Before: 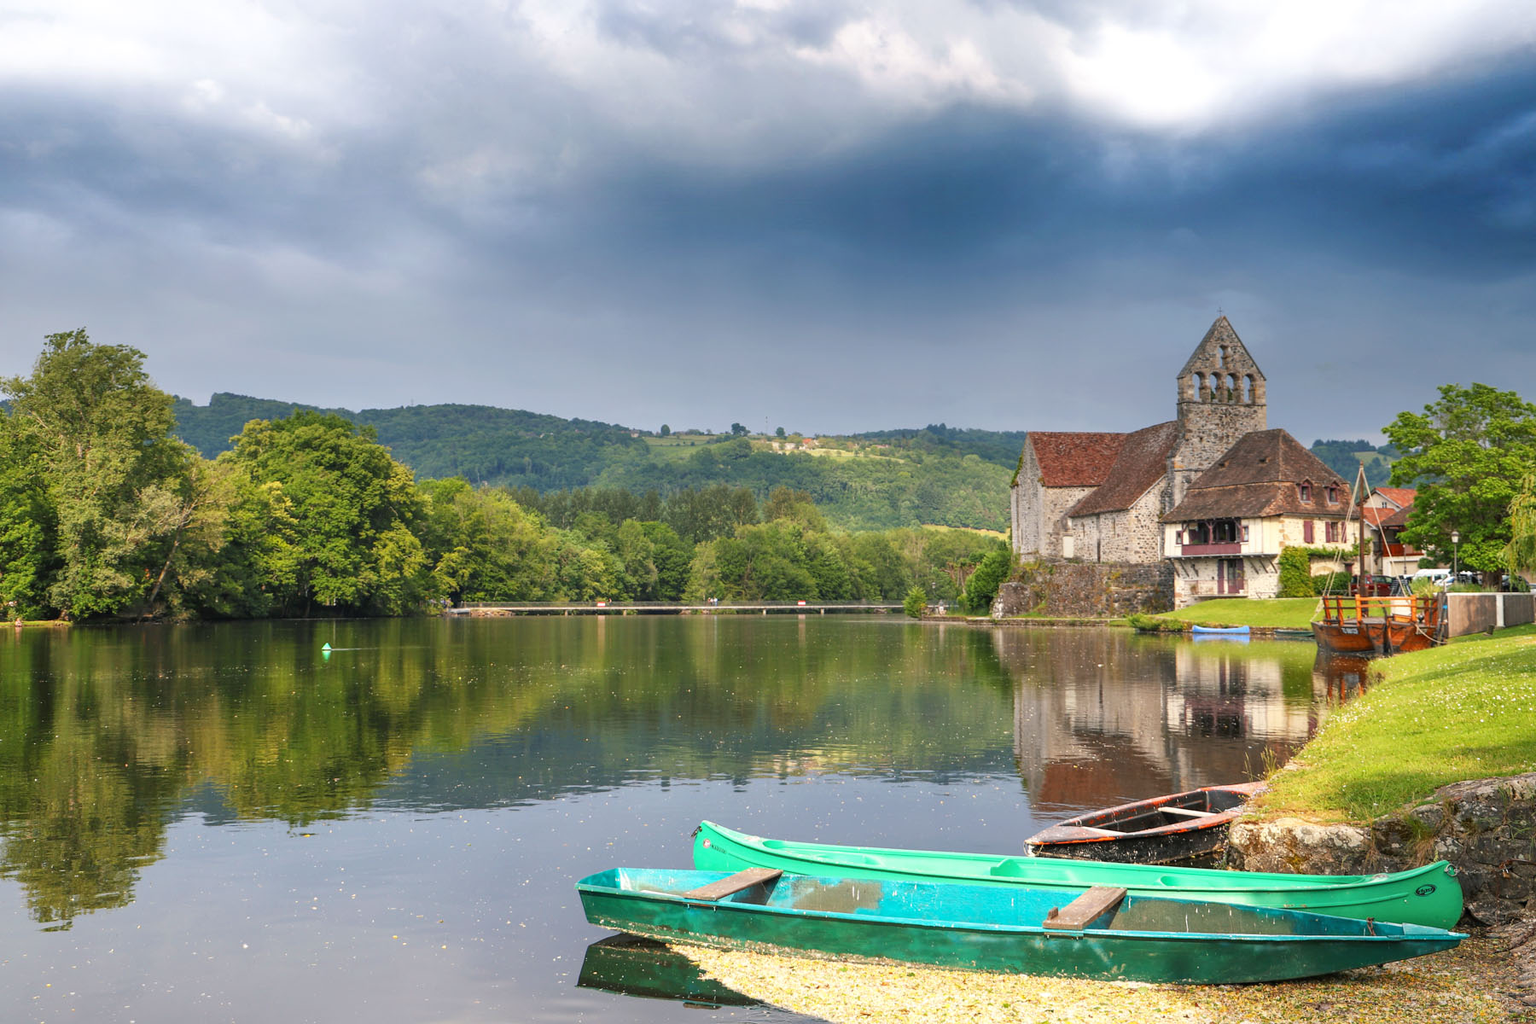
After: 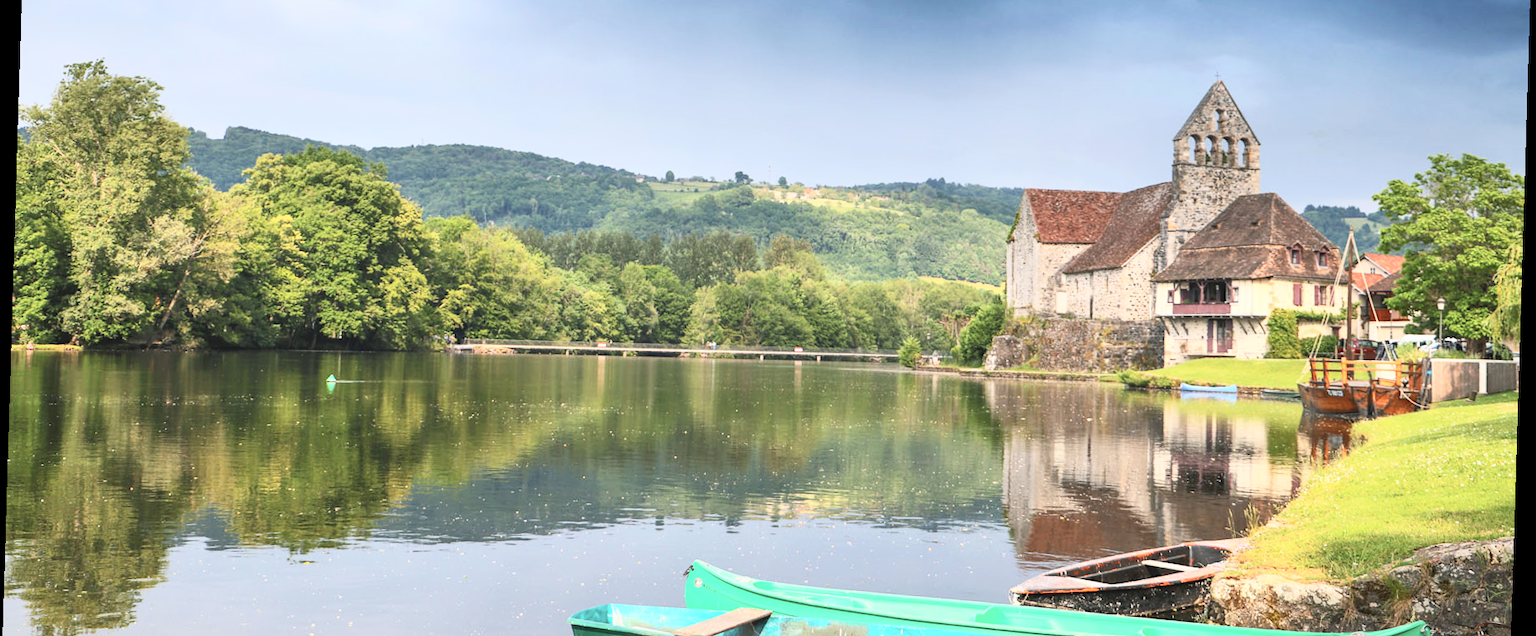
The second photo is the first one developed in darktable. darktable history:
crop and rotate: top 25.357%, bottom 13.942%
graduated density: rotation -180°, offset 27.42
contrast brightness saturation: contrast 0.39, brightness 0.53
rotate and perspective: rotation 1.72°, automatic cropping off
